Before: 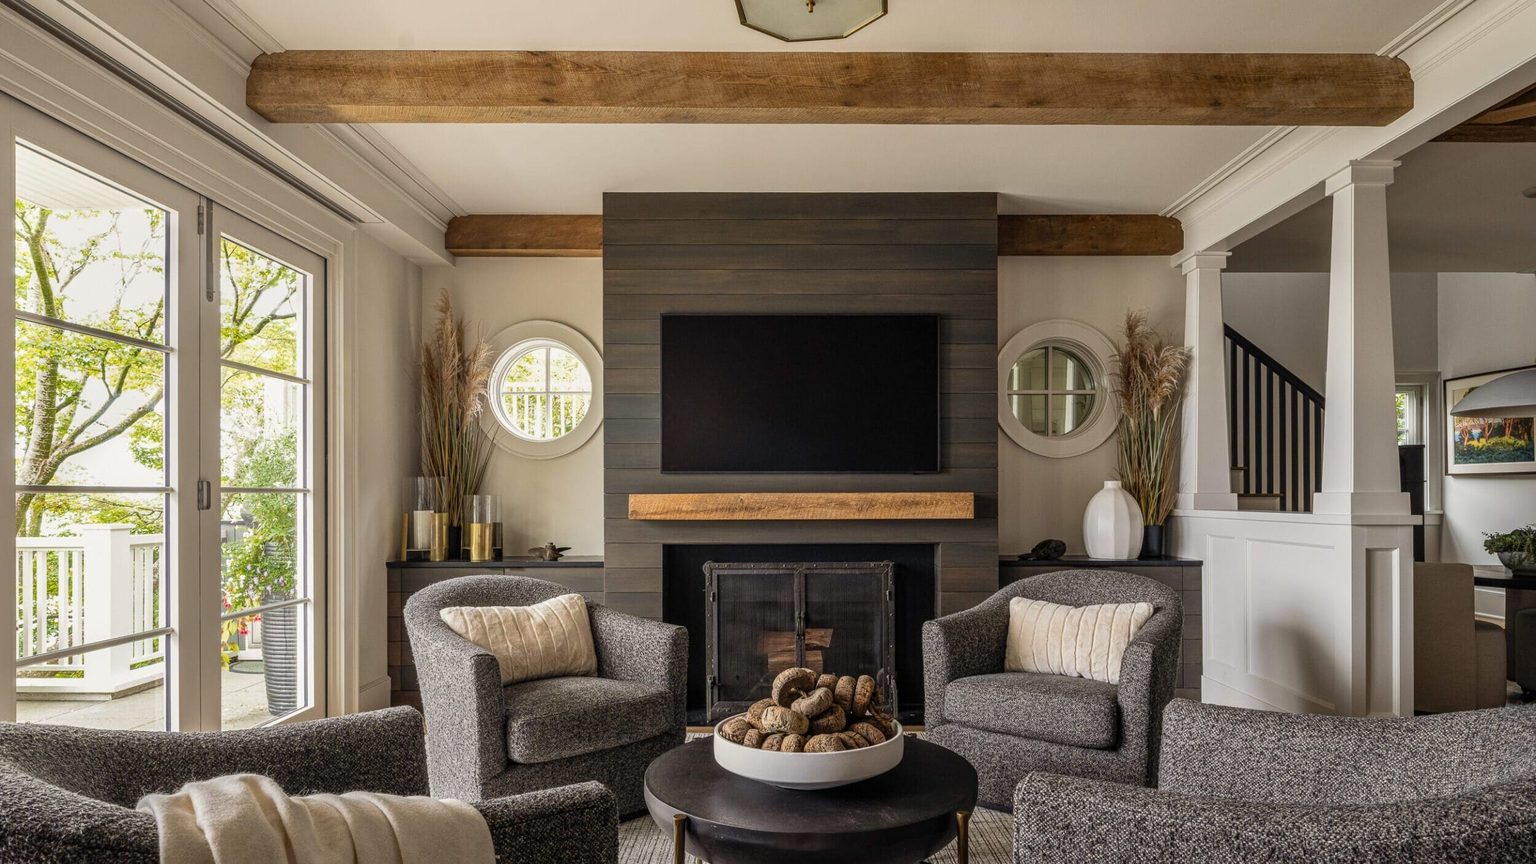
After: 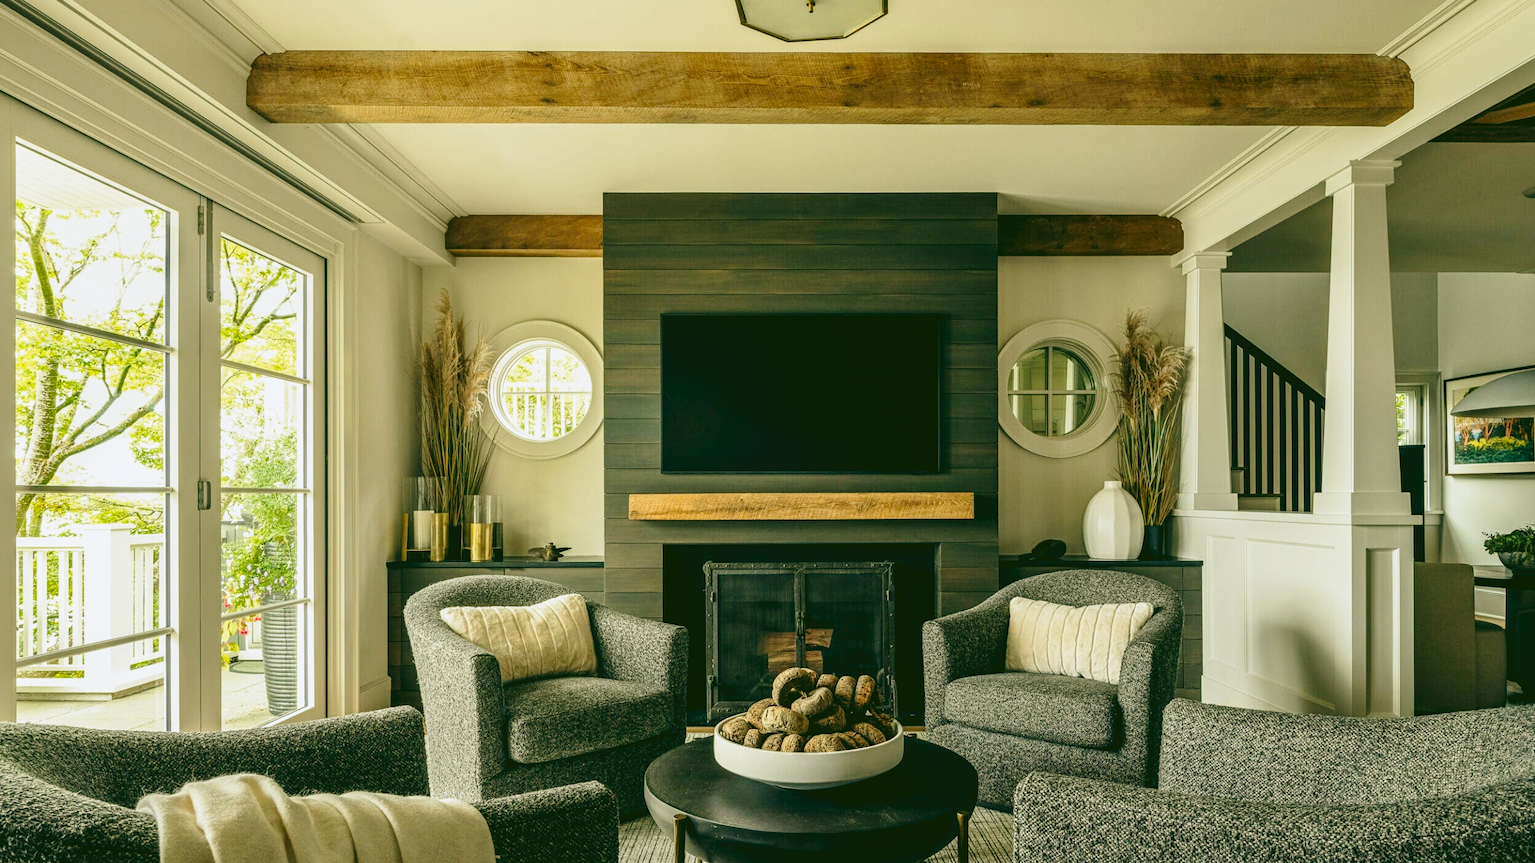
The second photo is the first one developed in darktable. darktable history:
rgb curve: curves: ch0 [(0.123, 0.061) (0.995, 0.887)]; ch1 [(0.06, 0.116) (1, 0.906)]; ch2 [(0, 0) (0.824, 0.69) (1, 1)], mode RGB, independent channels, compensate middle gray true
base curve: curves: ch0 [(0, 0) (0.028, 0.03) (0.121, 0.232) (0.46, 0.748) (0.859, 0.968) (1, 1)], preserve colors none
